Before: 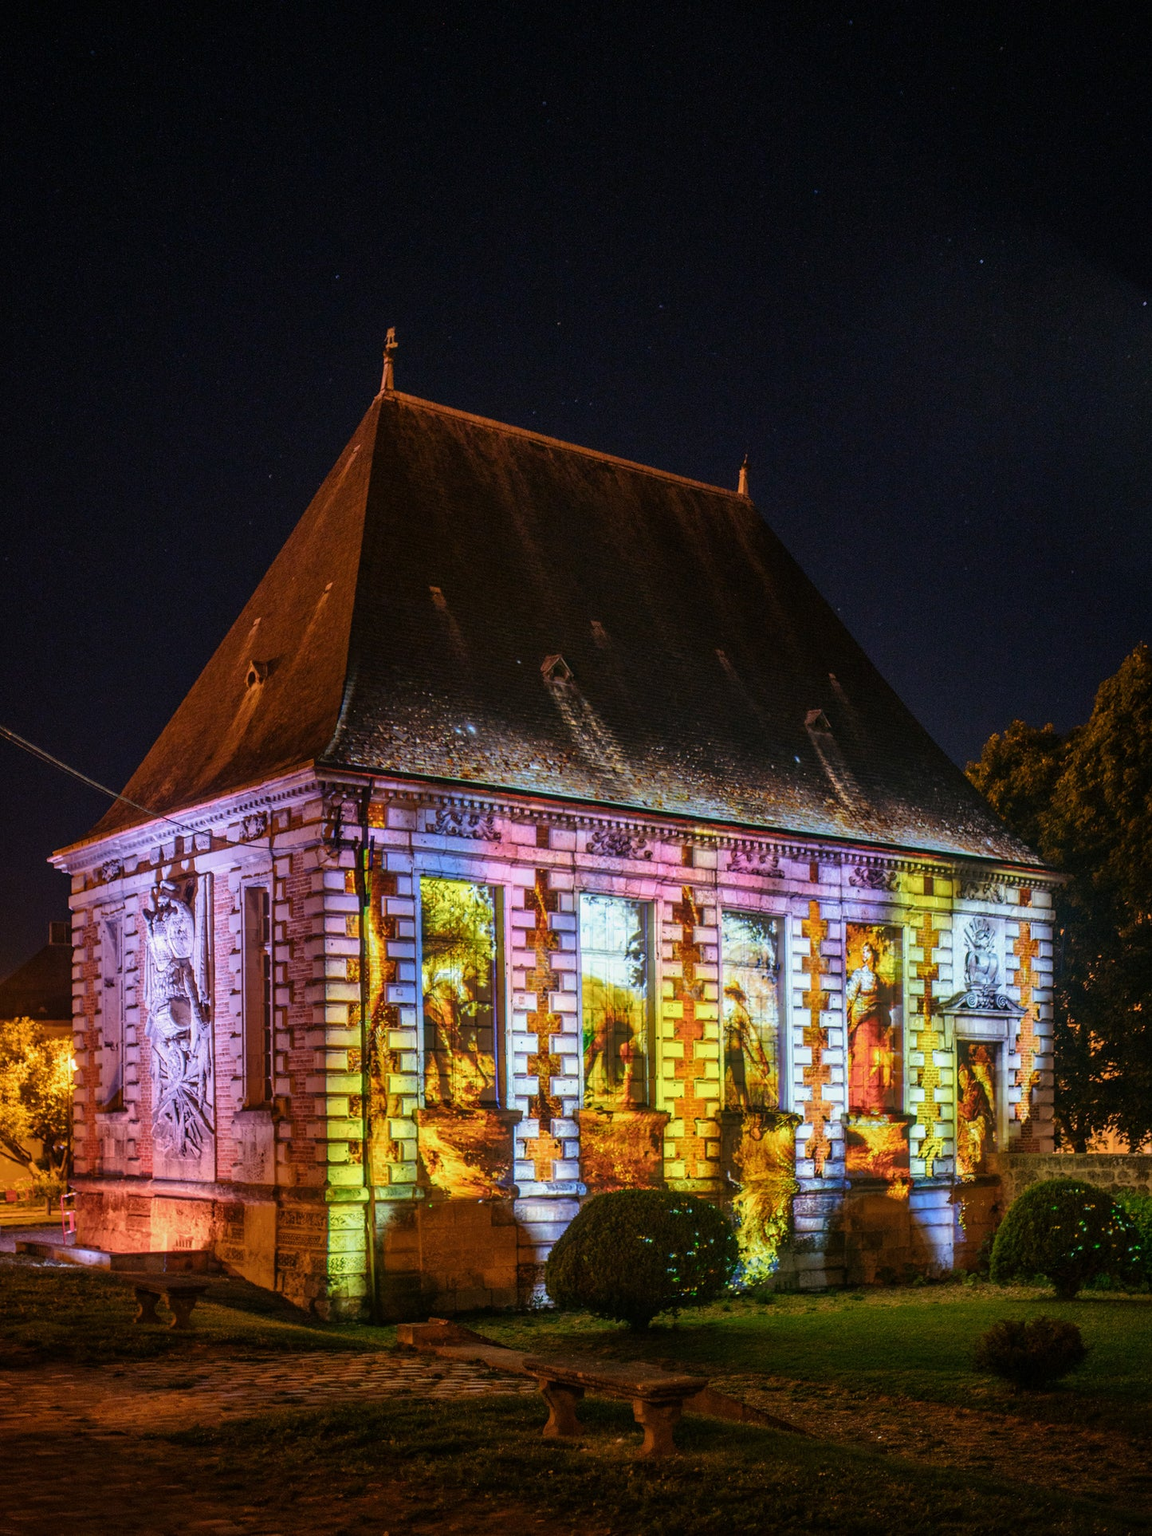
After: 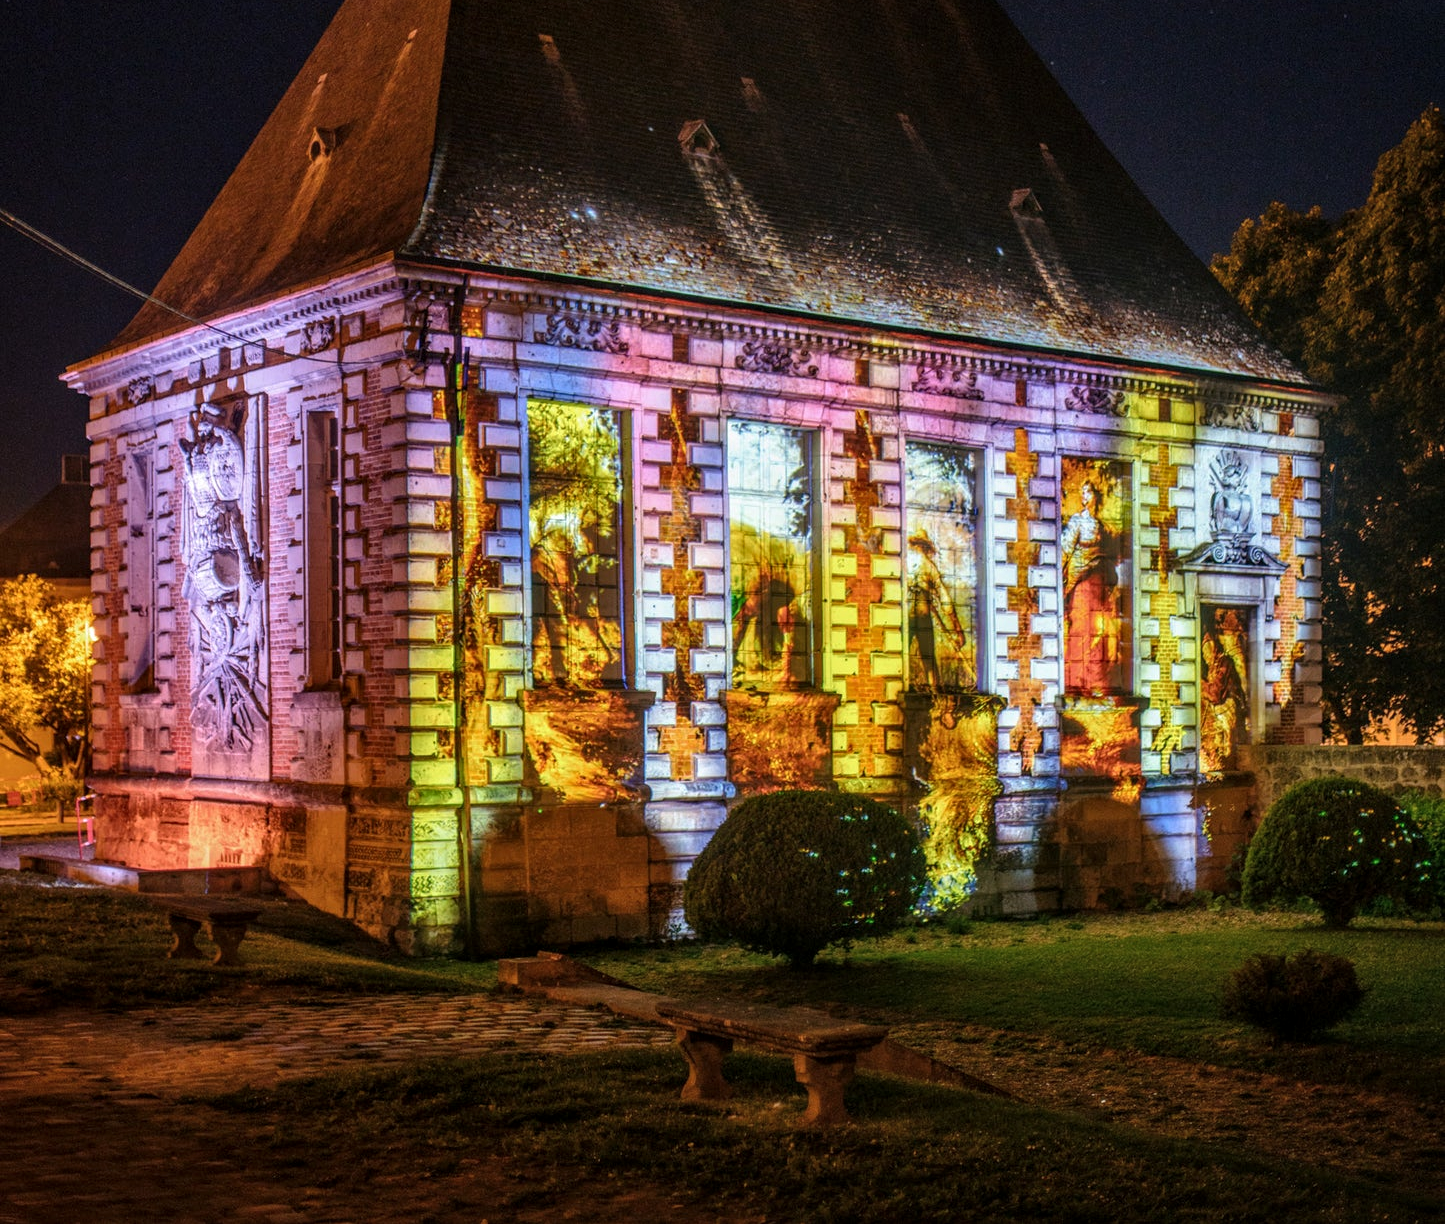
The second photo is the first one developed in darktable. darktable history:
crop and rotate: top 36.435%
local contrast: on, module defaults
